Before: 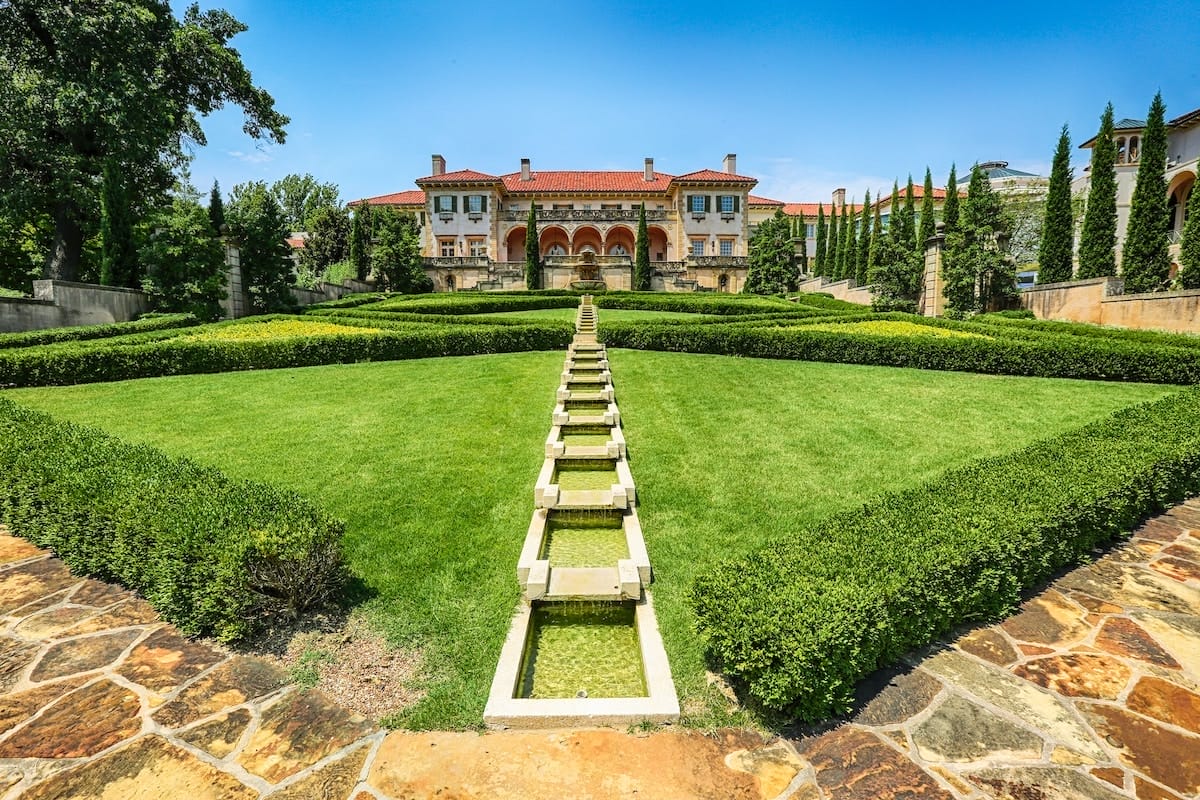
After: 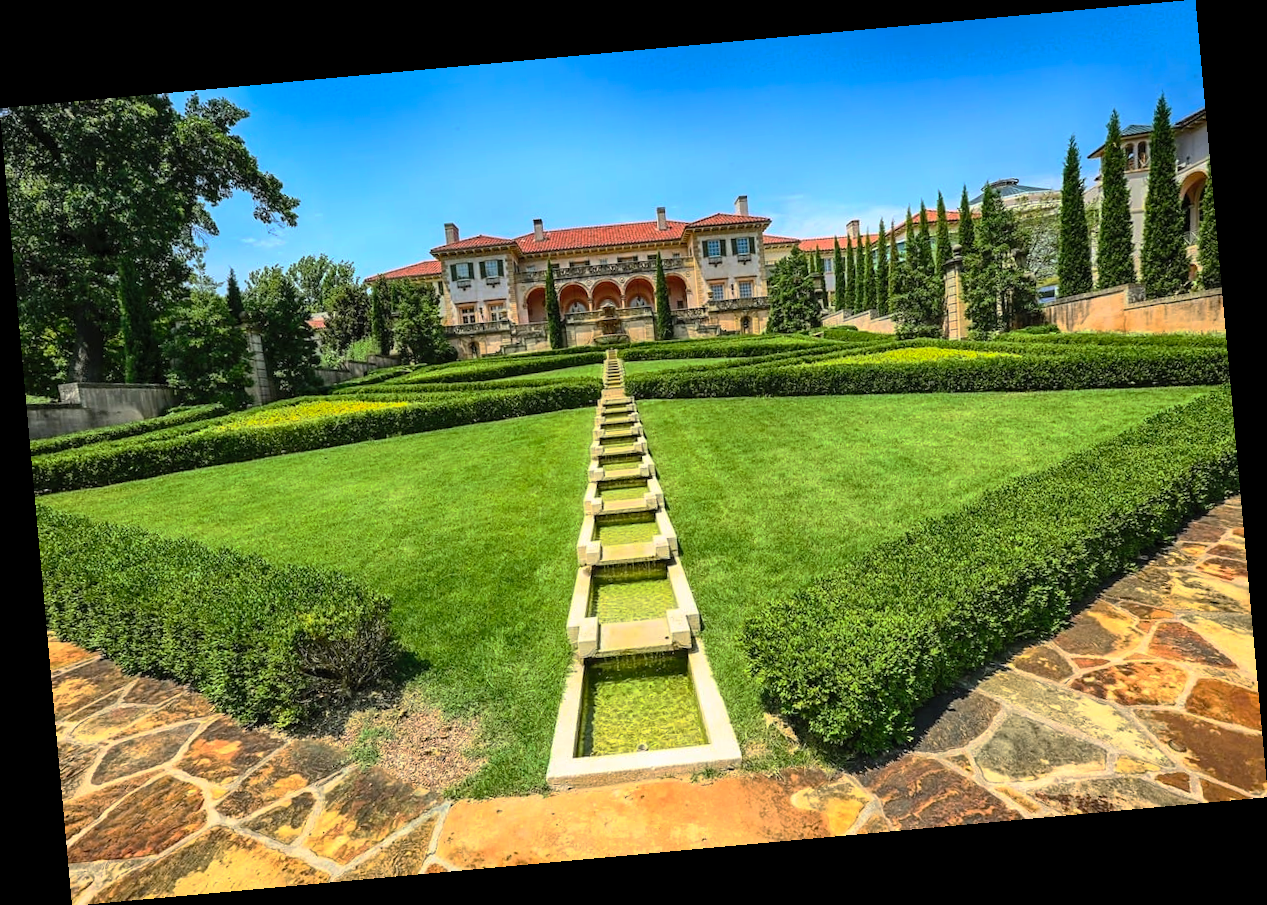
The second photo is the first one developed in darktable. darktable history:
base curve: curves: ch0 [(0, 0) (0.595, 0.418) (1, 1)], preserve colors none
contrast brightness saturation: contrast 0.2, brightness 0.16, saturation 0.22
rotate and perspective: rotation -5.2°, automatic cropping off
